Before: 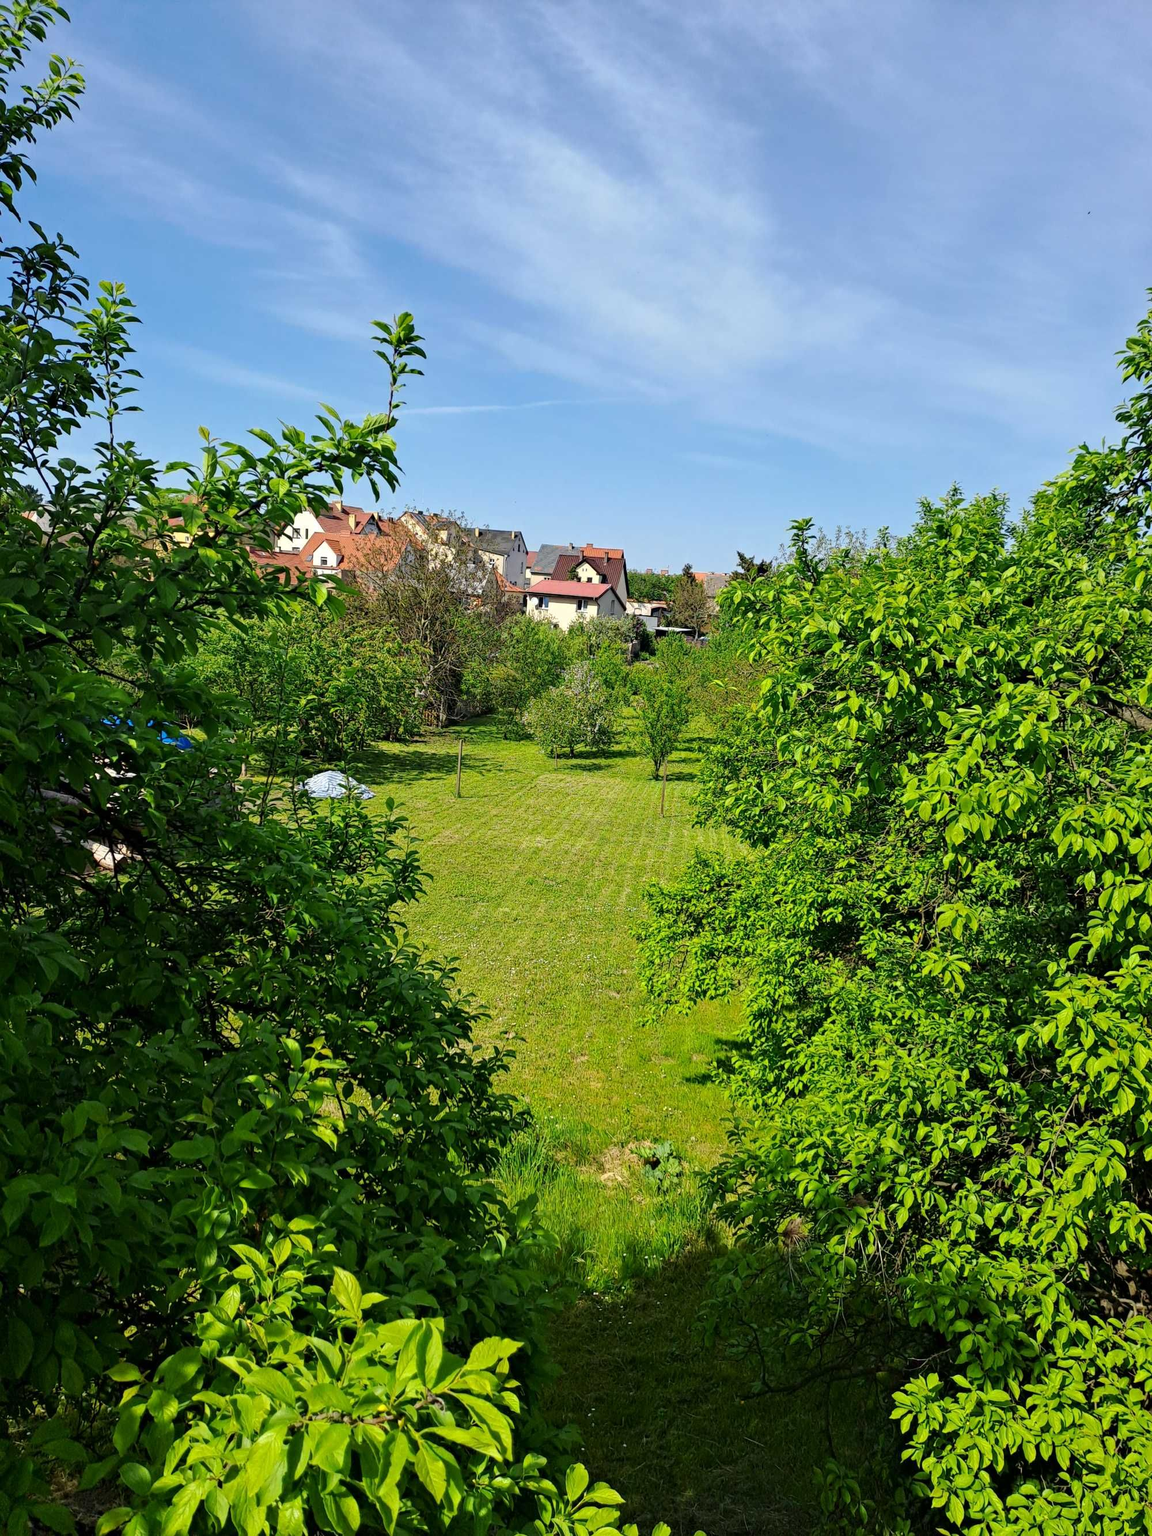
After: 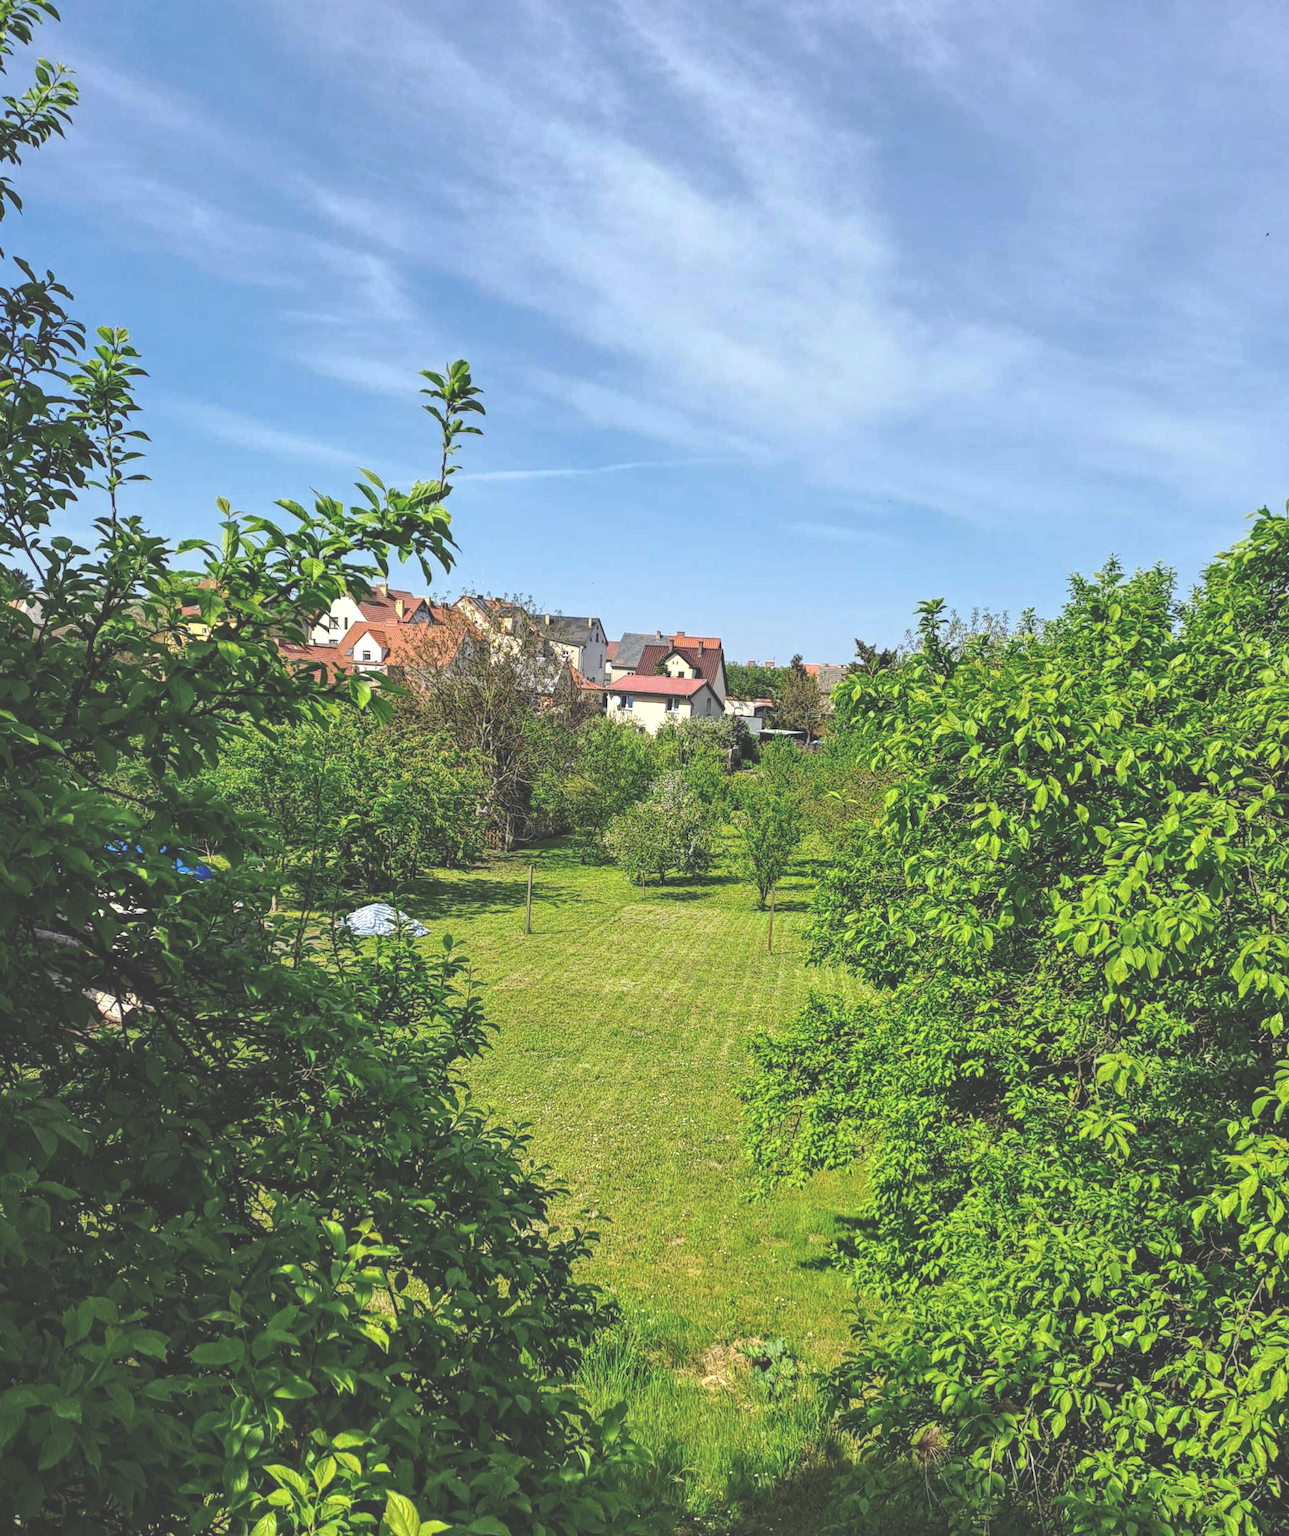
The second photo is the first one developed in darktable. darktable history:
crop and rotate: angle 0.575°, left 0.439%, right 3.611%, bottom 14.322%
local contrast: highlights 92%, shadows 84%, detail 160%, midtone range 0.2
exposure: black level correction -0.04, exposure 0.062 EV, compensate exposure bias true, compensate highlight preservation false
